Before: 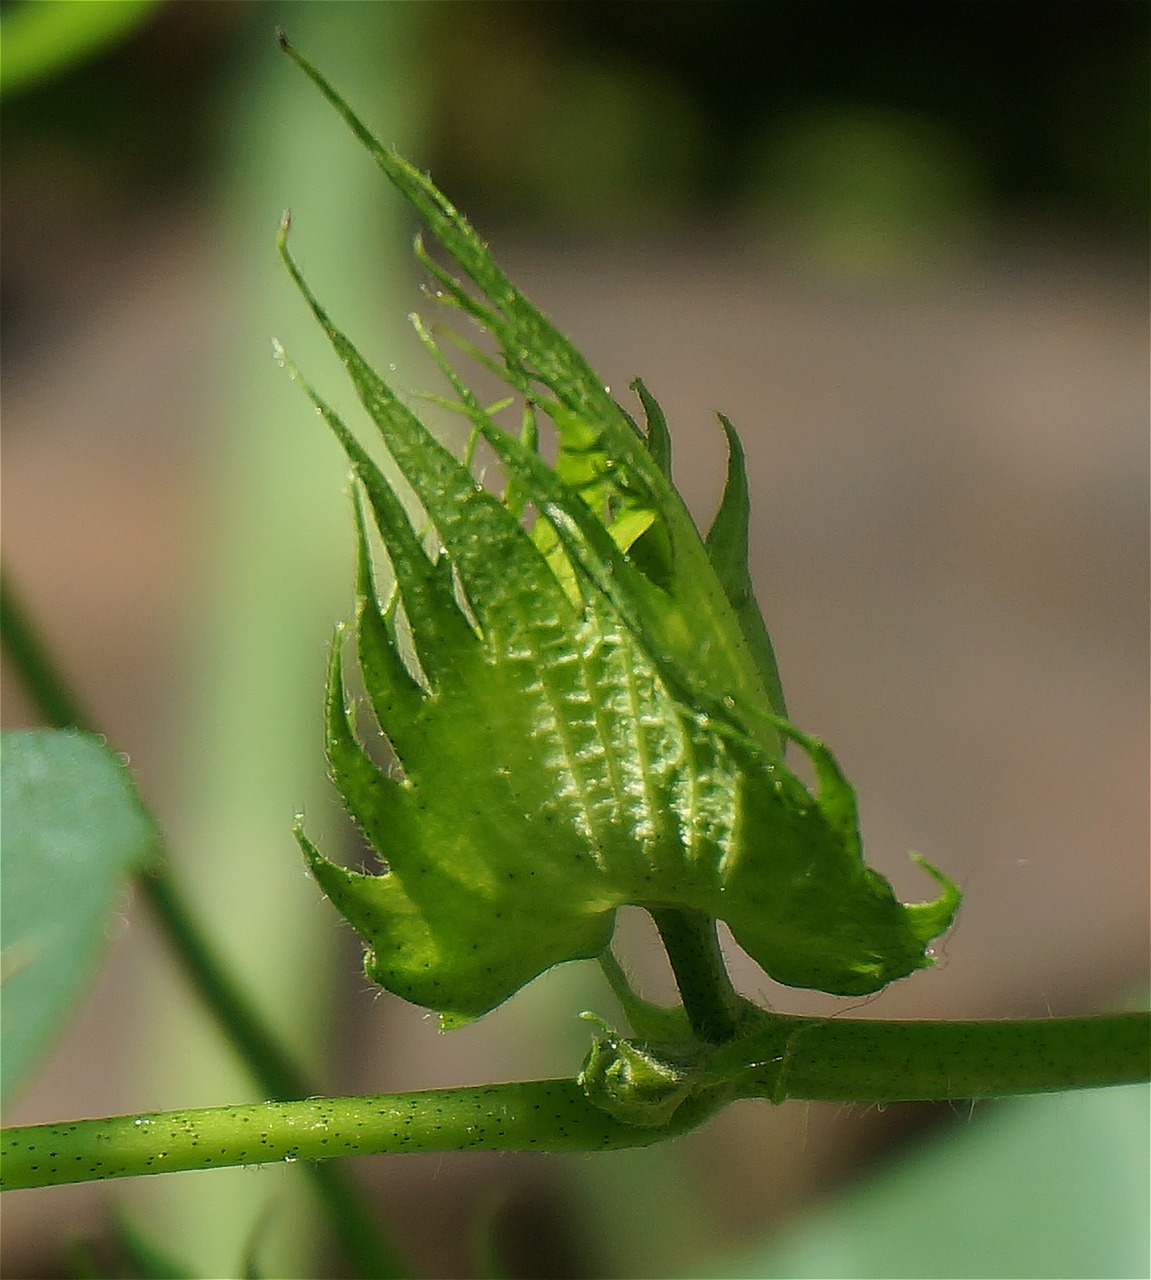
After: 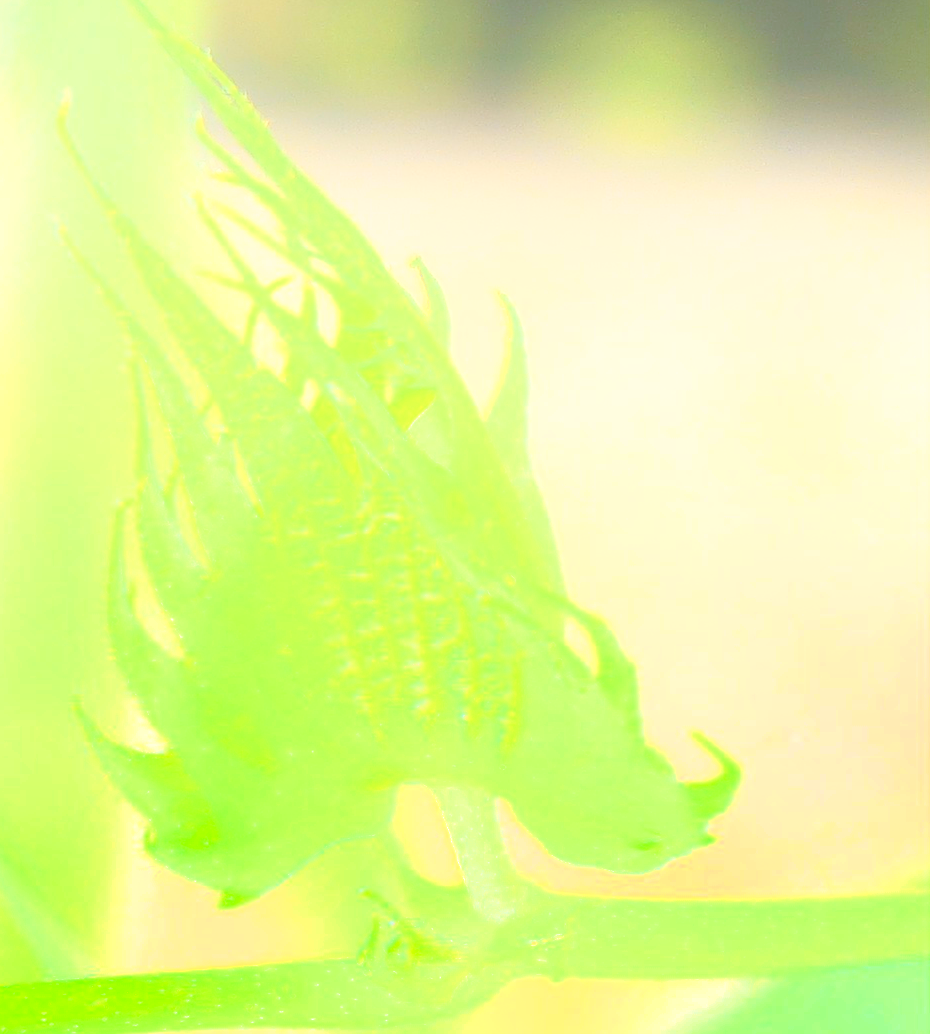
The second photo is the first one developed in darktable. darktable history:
crop: left 19.159%, top 9.58%, bottom 9.58%
white balance: red 1.004, blue 1.024
color correction: highlights a* 0.003, highlights b* -0.283
contrast brightness saturation: contrast -0.26, saturation -0.43
graduated density: density -3.9 EV
bloom: size 40%
tone curve: curves: ch0 [(0, 0) (0.187, 0.12) (0.384, 0.363) (0.577, 0.681) (0.735, 0.881) (0.864, 0.959) (1, 0.987)]; ch1 [(0, 0) (0.402, 0.36) (0.476, 0.466) (0.501, 0.501) (0.518, 0.514) (0.564, 0.614) (0.614, 0.664) (0.741, 0.829) (1, 1)]; ch2 [(0, 0) (0.429, 0.387) (0.483, 0.481) (0.503, 0.501) (0.522, 0.531) (0.564, 0.605) (0.615, 0.697) (0.702, 0.774) (1, 0.895)], color space Lab, independent channels
exposure: black level correction 0, exposure 1.9 EV, compensate highlight preservation false
